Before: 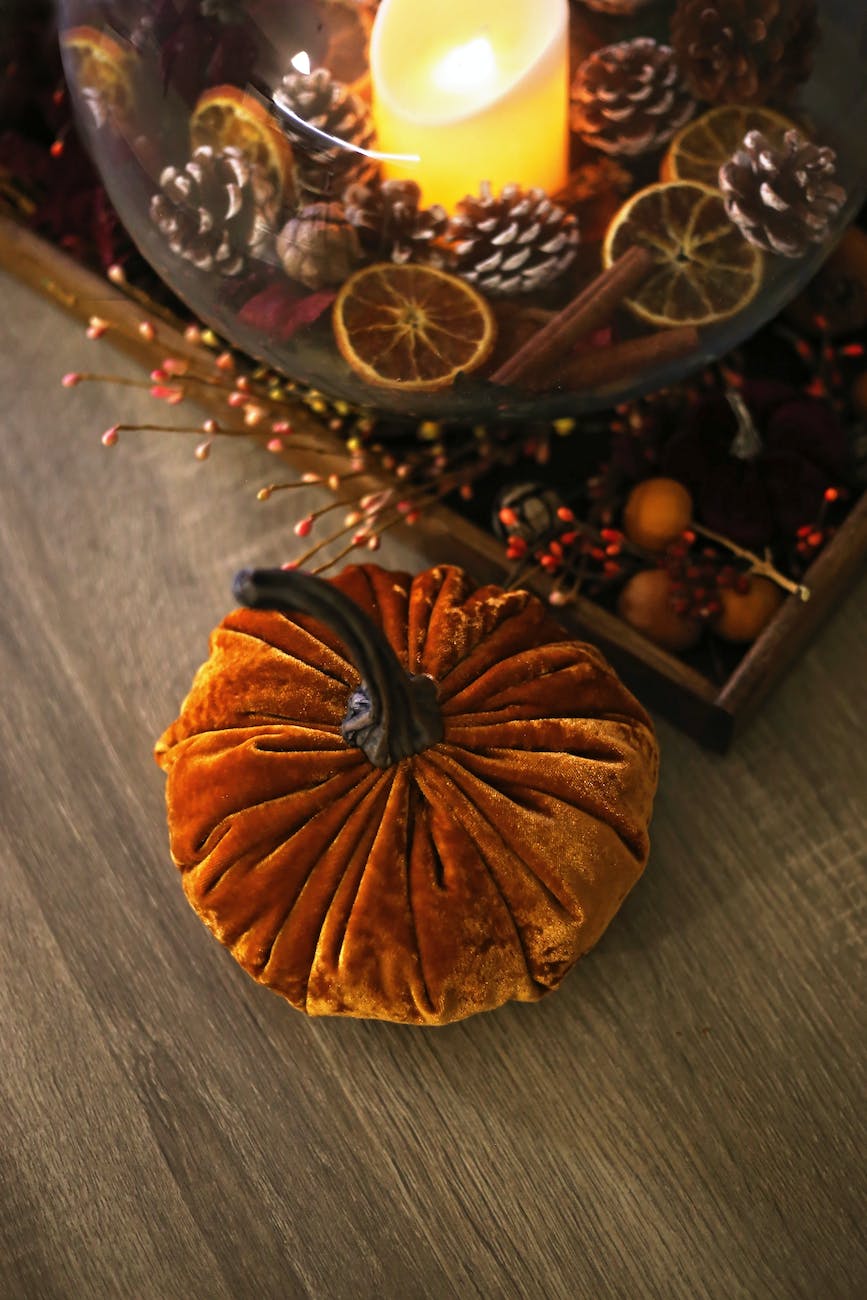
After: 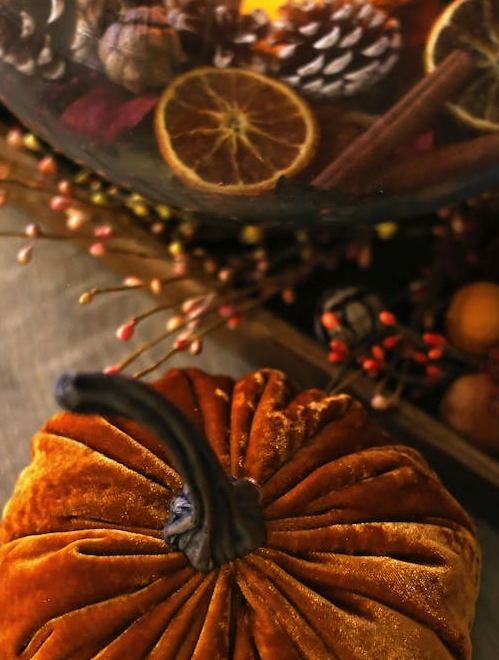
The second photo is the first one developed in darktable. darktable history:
crop: left 20.64%, top 15.152%, right 21.782%, bottom 34.058%
tone equalizer: edges refinement/feathering 500, mask exposure compensation -1.57 EV, preserve details no
